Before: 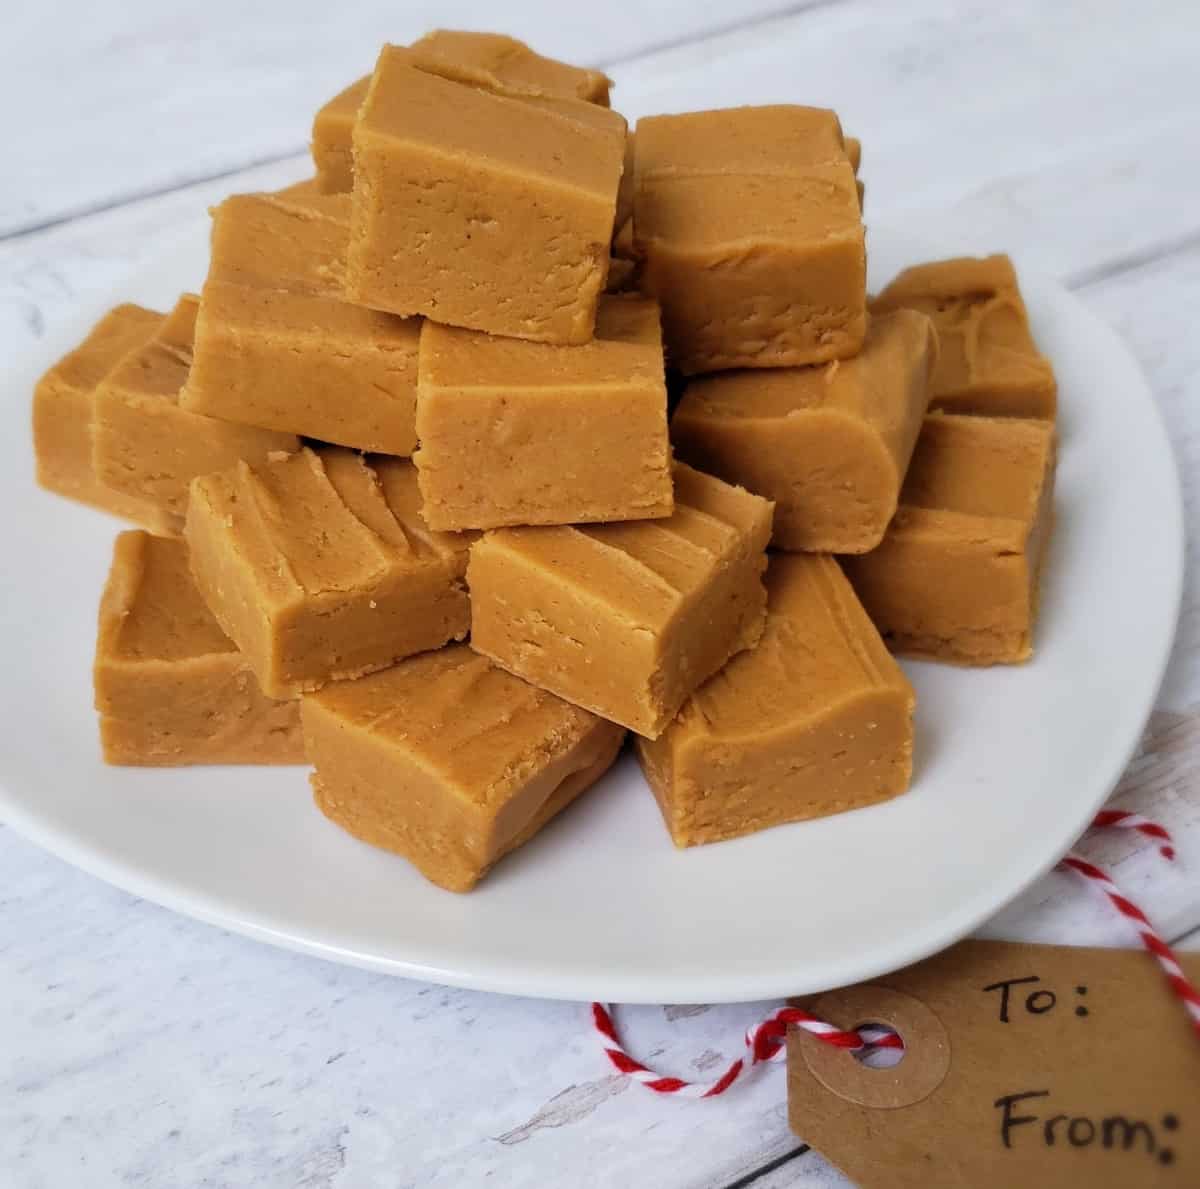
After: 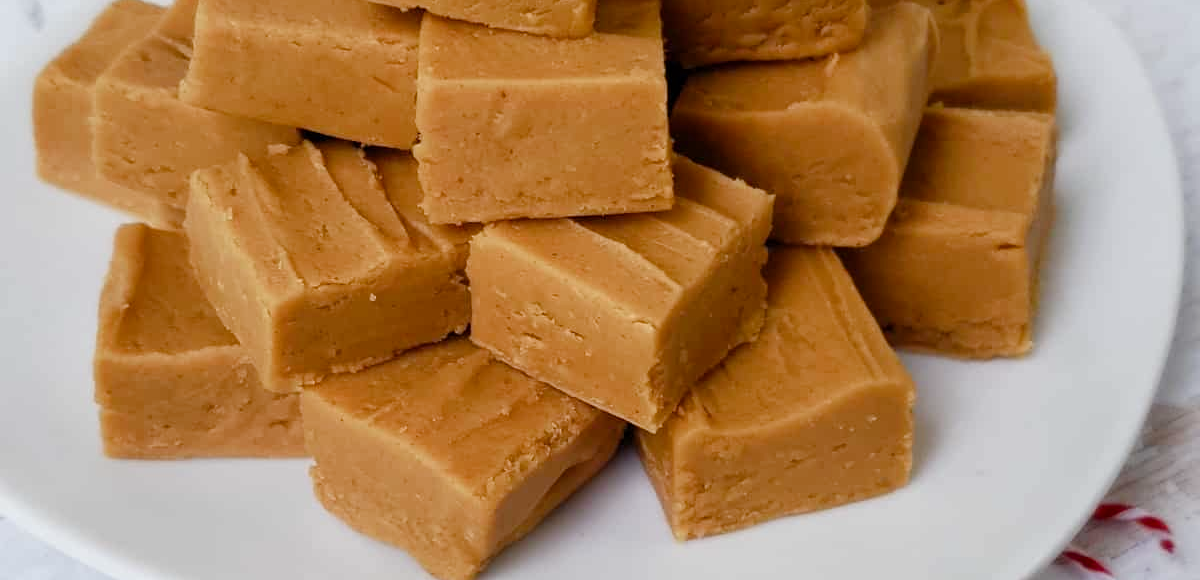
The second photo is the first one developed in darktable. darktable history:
crop and rotate: top 25.841%, bottom 25.362%
color balance rgb: linear chroma grading › shadows -6.421%, linear chroma grading › highlights -6.313%, linear chroma grading › global chroma -10.036%, linear chroma grading › mid-tones -7.662%, perceptual saturation grading › global saturation 0.354%, perceptual saturation grading › highlights -17.078%, perceptual saturation grading › mid-tones 33.099%, perceptual saturation grading › shadows 50.564%
